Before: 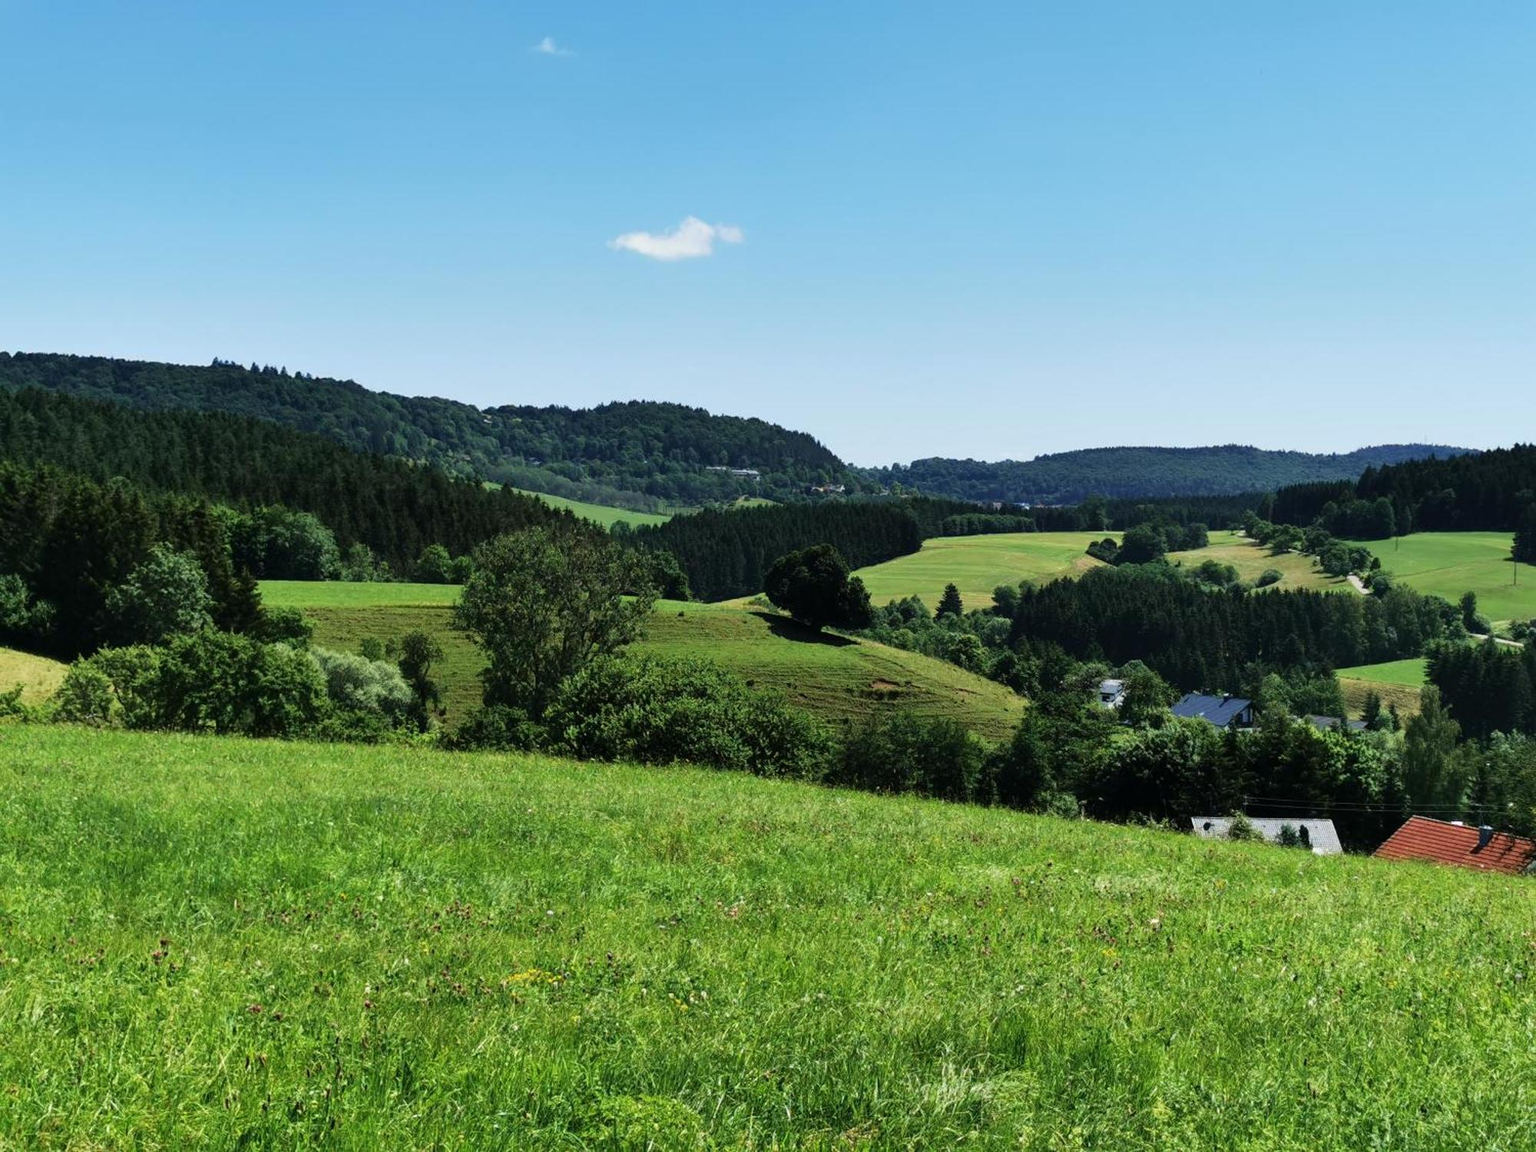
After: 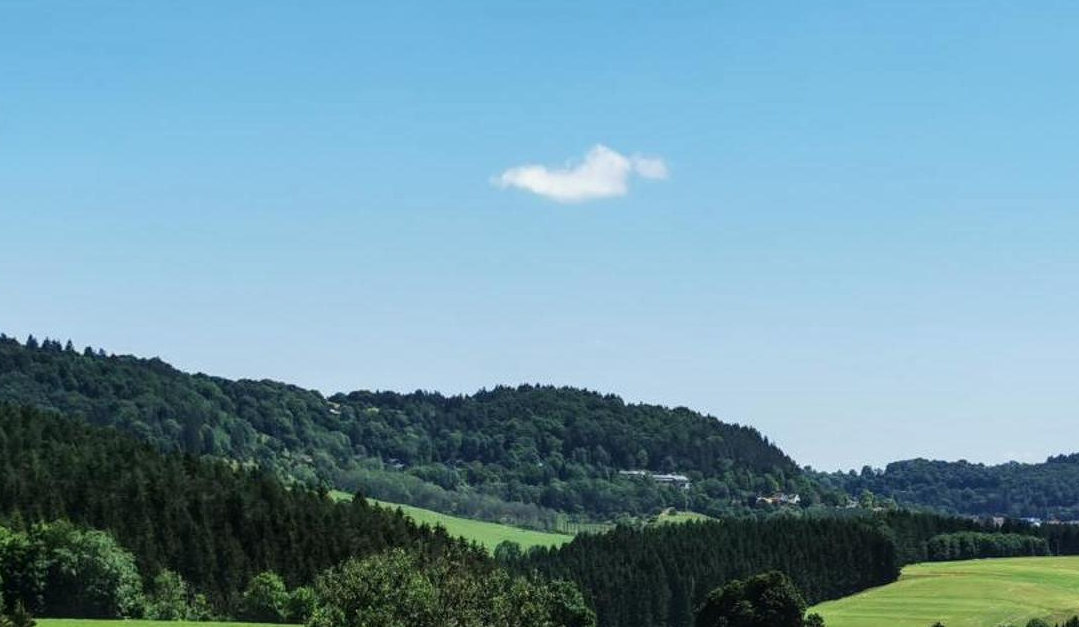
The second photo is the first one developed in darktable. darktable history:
local contrast: on, module defaults
crop: left 15.045%, top 9.148%, right 30.966%, bottom 48.998%
